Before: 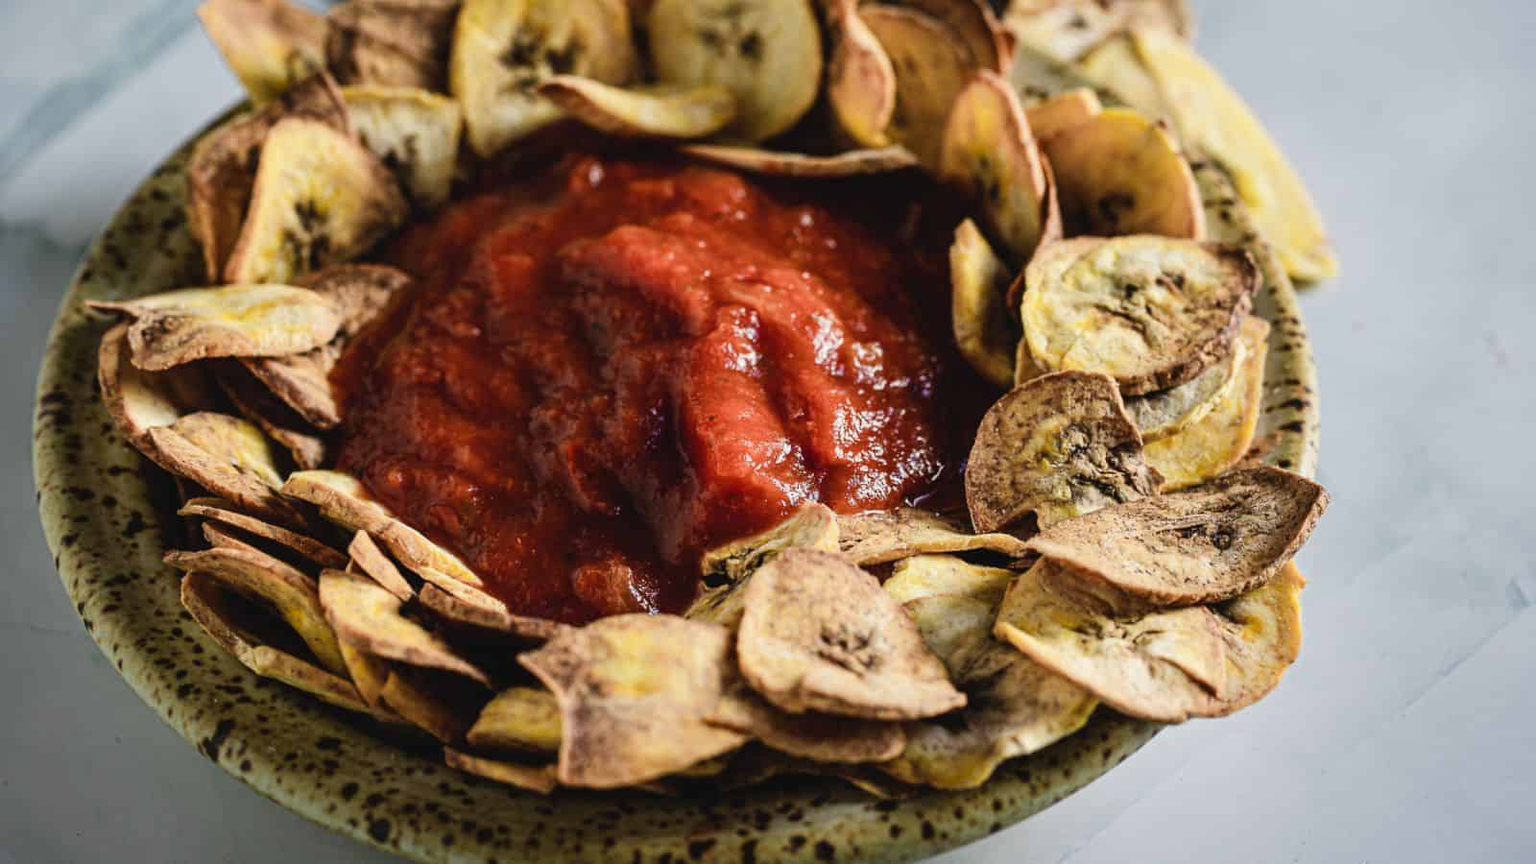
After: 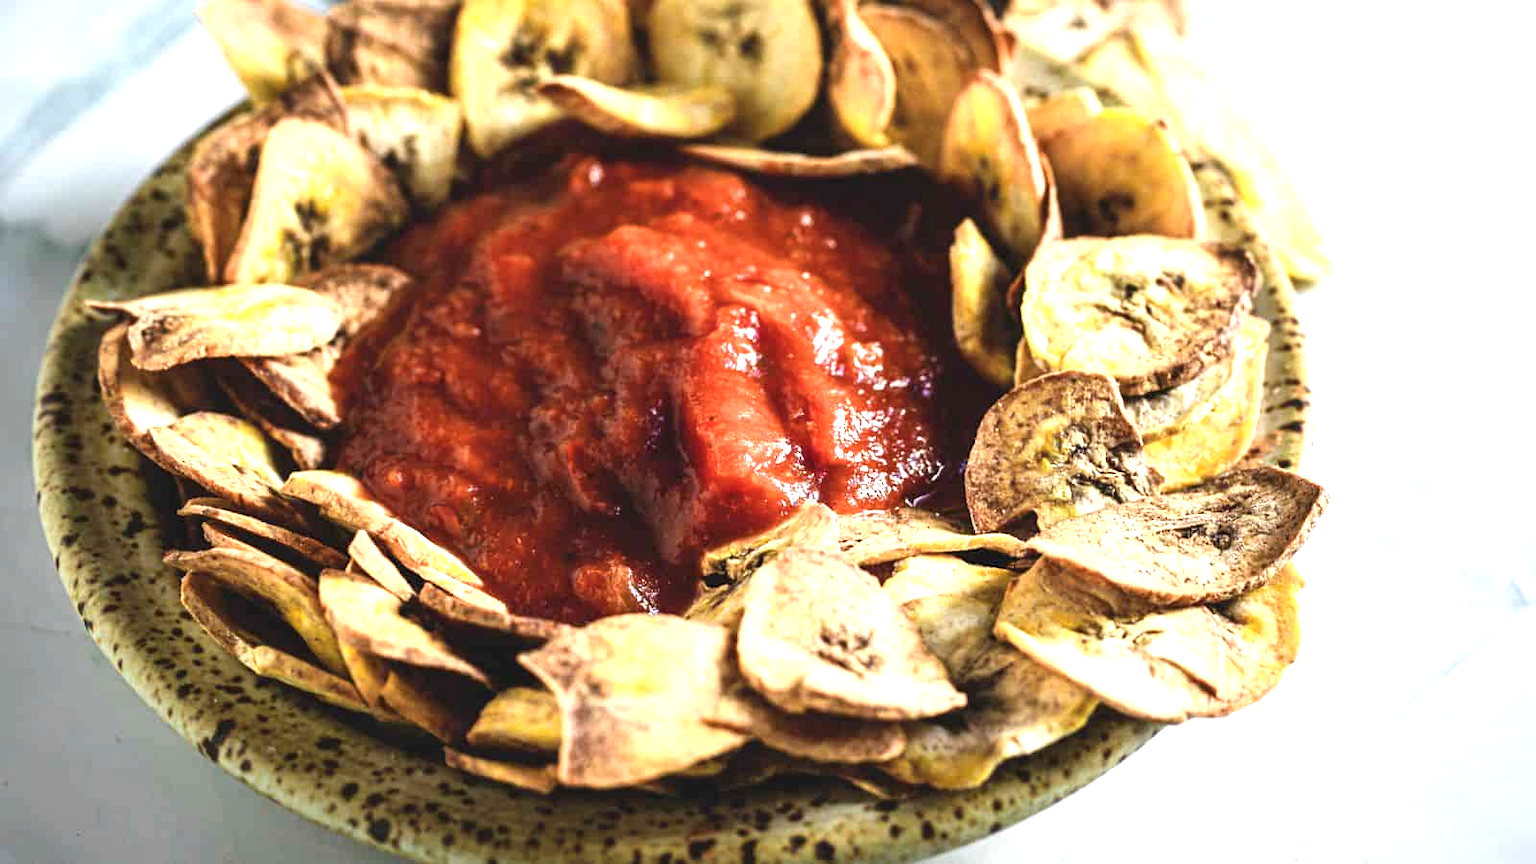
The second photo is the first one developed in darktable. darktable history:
color balance rgb: linear chroma grading › global chroma 1.5%, linear chroma grading › mid-tones -1%, perceptual saturation grading › global saturation -3%, perceptual saturation grading › shadows -2%
exposure: black level correction 0, exposure 1.198 EV, compensate exposure bias true, compensate highlight preservation false
